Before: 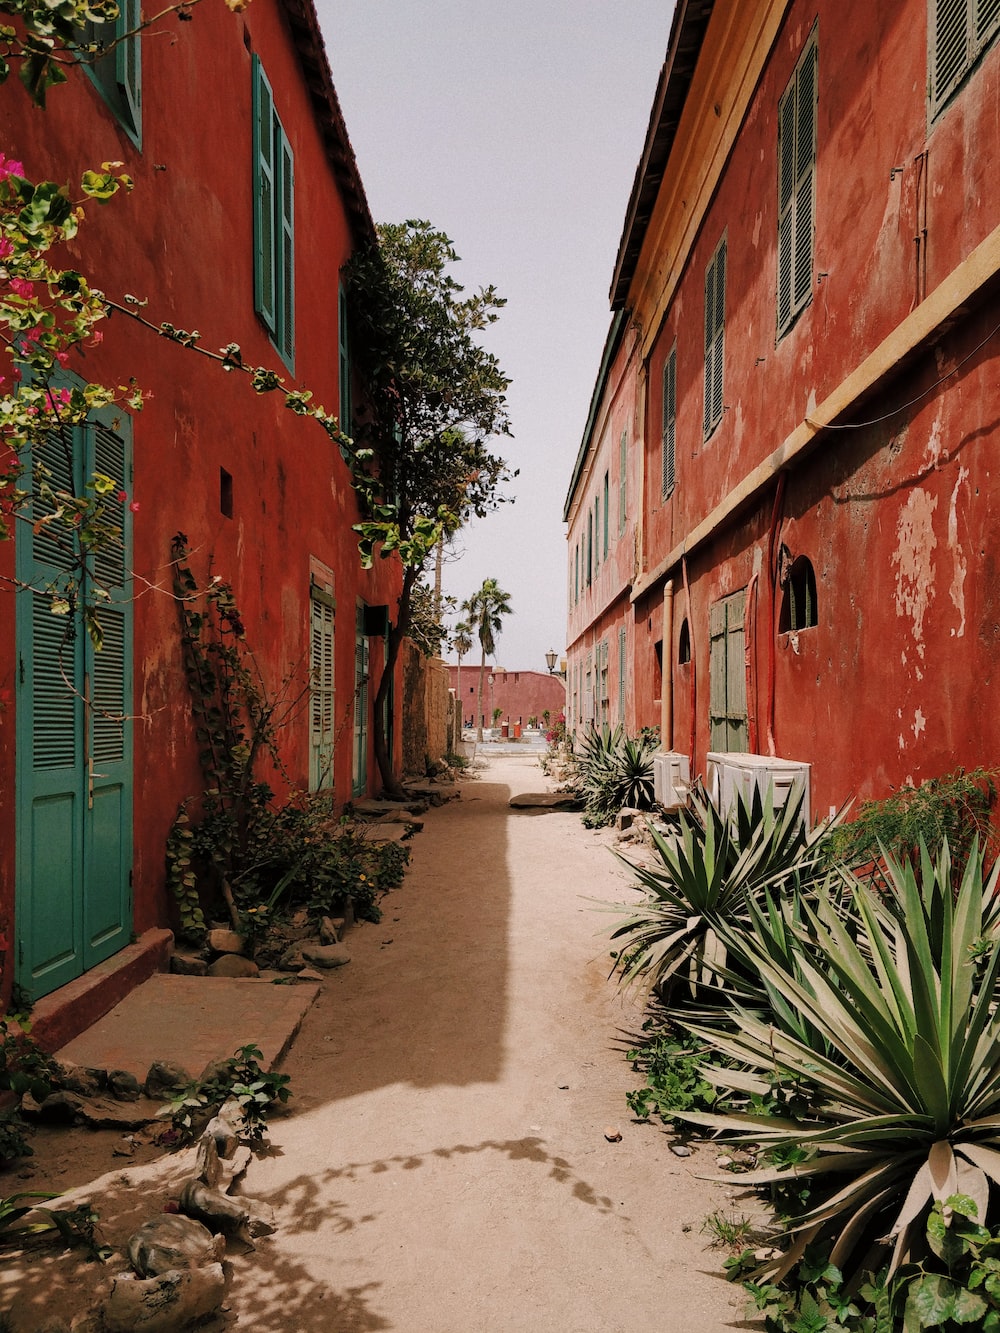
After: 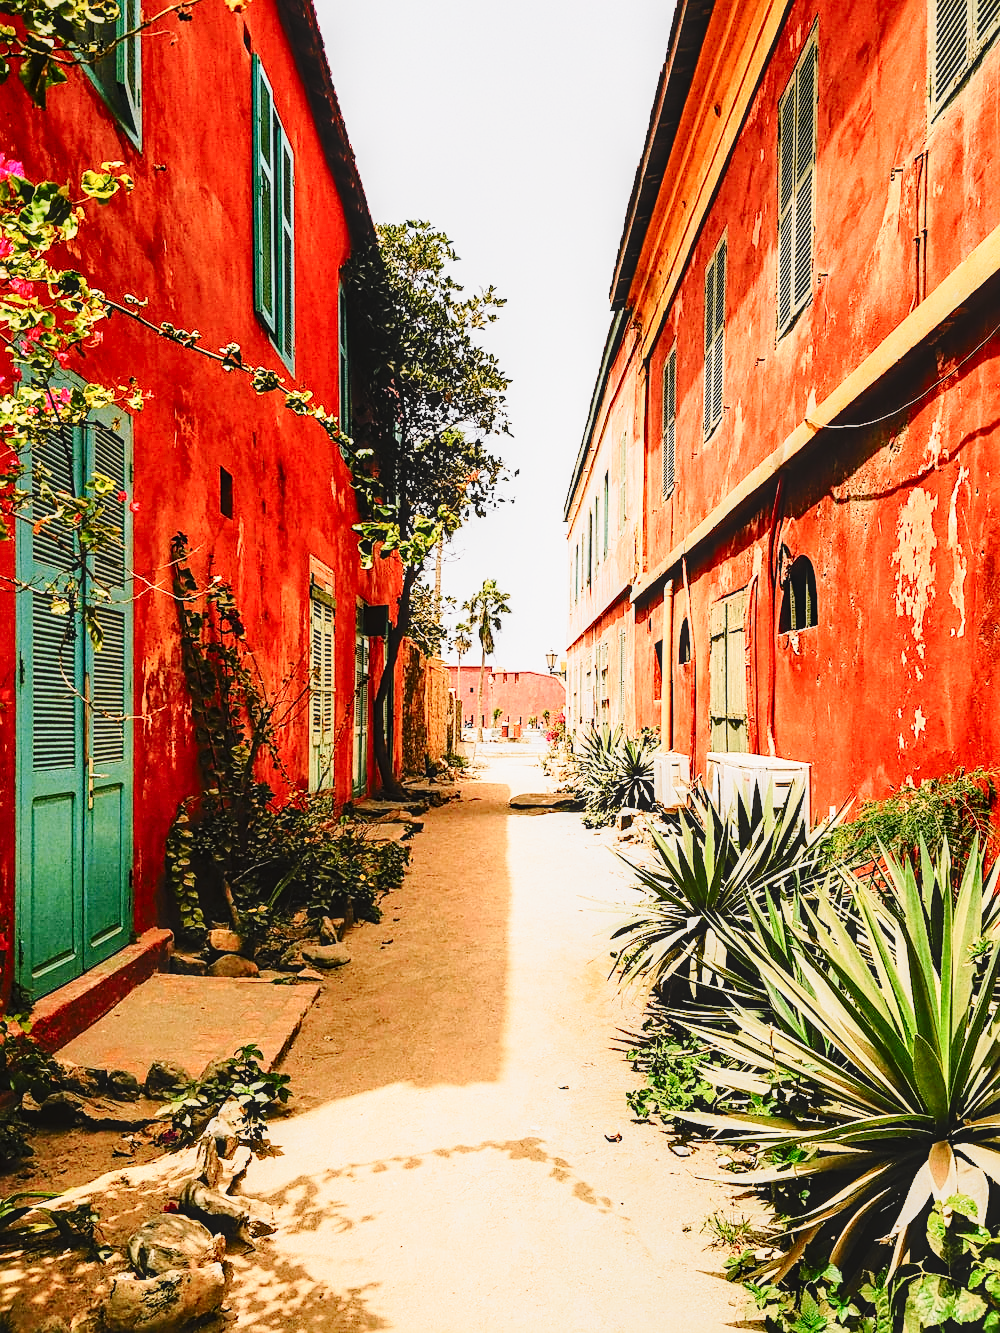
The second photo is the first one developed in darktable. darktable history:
local contrast: on, module defaults
base curve: curves: ch0 [(0, 0) (0.028, 0.03) (0.105, 0.232) (0.387, 0.748) (0.754, 0.968) (1, 1)], fusion 1, exposure shift 0.576, preserve colors none
contrast equalizer: octaves 7, y [[0.6 ×6], [0.55 ×6], [0 ×6], [0 ×6], [0 ×6]], mix -0.3
exposure: compensate highlight preservation false
sharpen: on, module defaults
tone curve: curves: ch0 [(0, 0.028) (0.037, 0.05) (0.123, 0.114) (0.19, 0.176) (0.269, 0.27) (0.48, 0.57) (0.595, 0.695) (0.718, 0.823) (0.855, 0.913) (1, 0.982)]; ch1 [(0, 0) (0.243, 0.245) (0.422, 0.415) (0.493, 0.495) (0.508, 0.506) (0.536, 0.538) (0.569, 0.58) (0.611, 0.644) (0.769, 0.807) (1, 1)]; ch2 [(0, 0) (0.249, 0.216) (0.349, 0.321) (0.424, 0.442) (0.476, 0.483) (0.498, 0.499) (0.517, 0.519) (0.532, 0.547) (0.569, 0.608) (0.614, 0.661) (0.706, 0.75) (0.808, 0.809) (0.991, 0.968)], color space Lab, independent channels, preserve colors none
